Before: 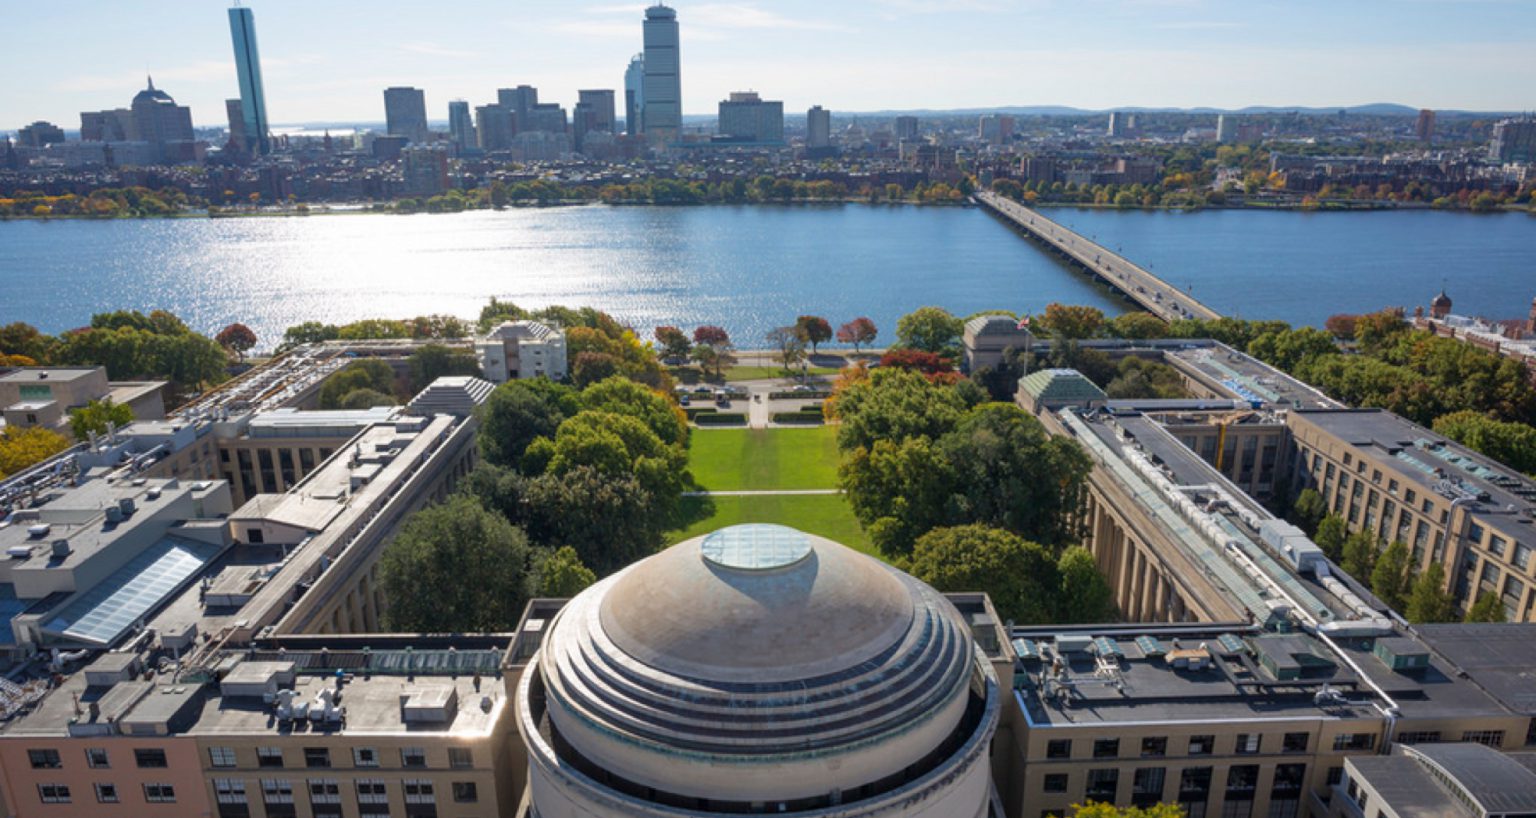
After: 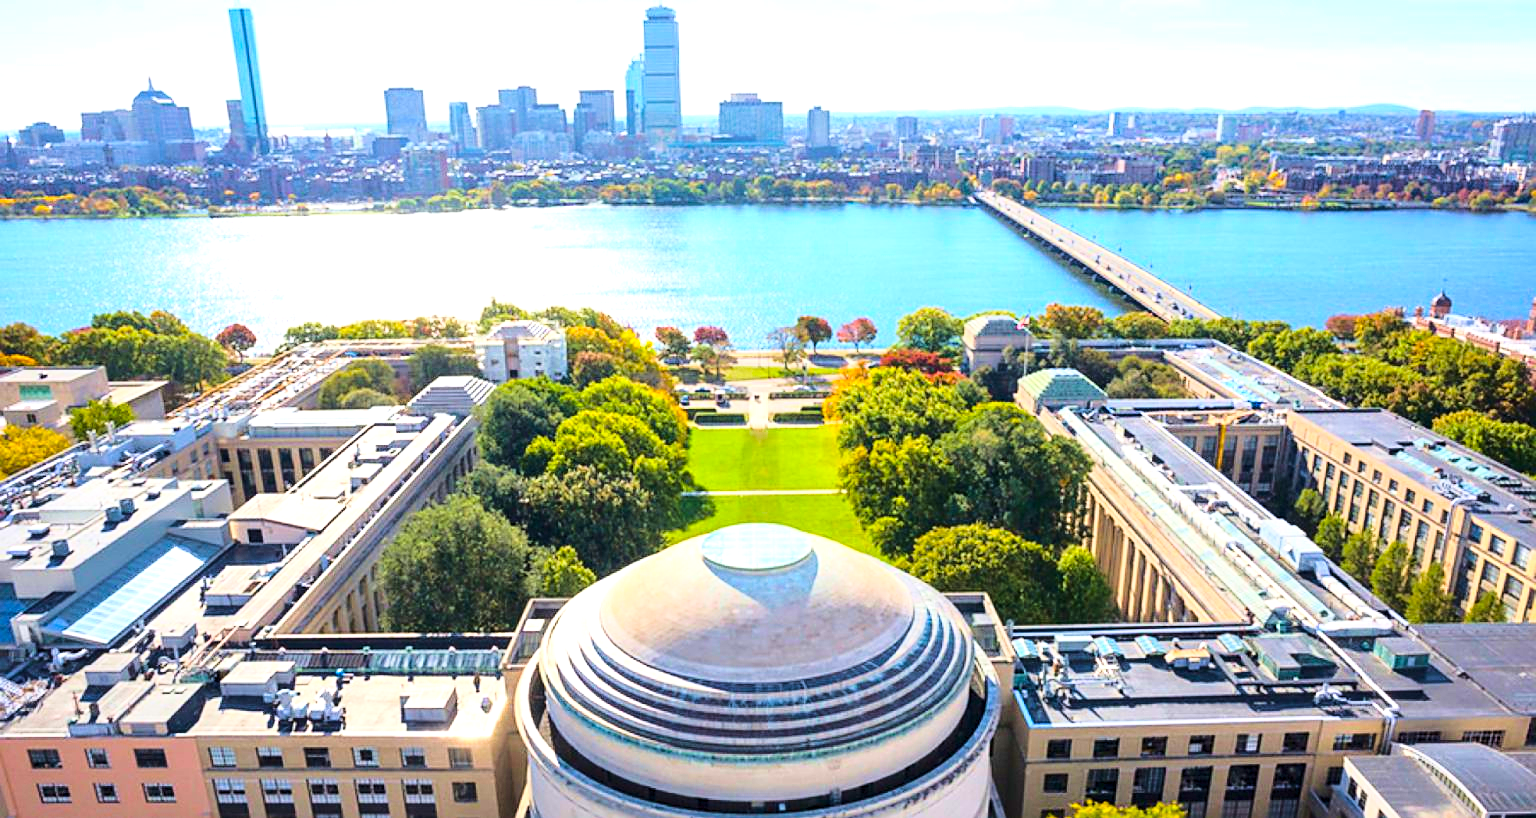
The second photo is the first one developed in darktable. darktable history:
base curve: curves: ch0 [(0, 0) (0.028, 0.03) (0.121, 0.232) (0.46, 0.748) (0.859, 0.968) (1, 1)]
velvia: on, module defaults
color balance rgb: perceptual saturation grading › global saturation 31.032%, global vibrance 20%
sharpen: on, module defaults
exposure: black level correction 0, exposure 0.954 EV, compensate highlight preservation false
